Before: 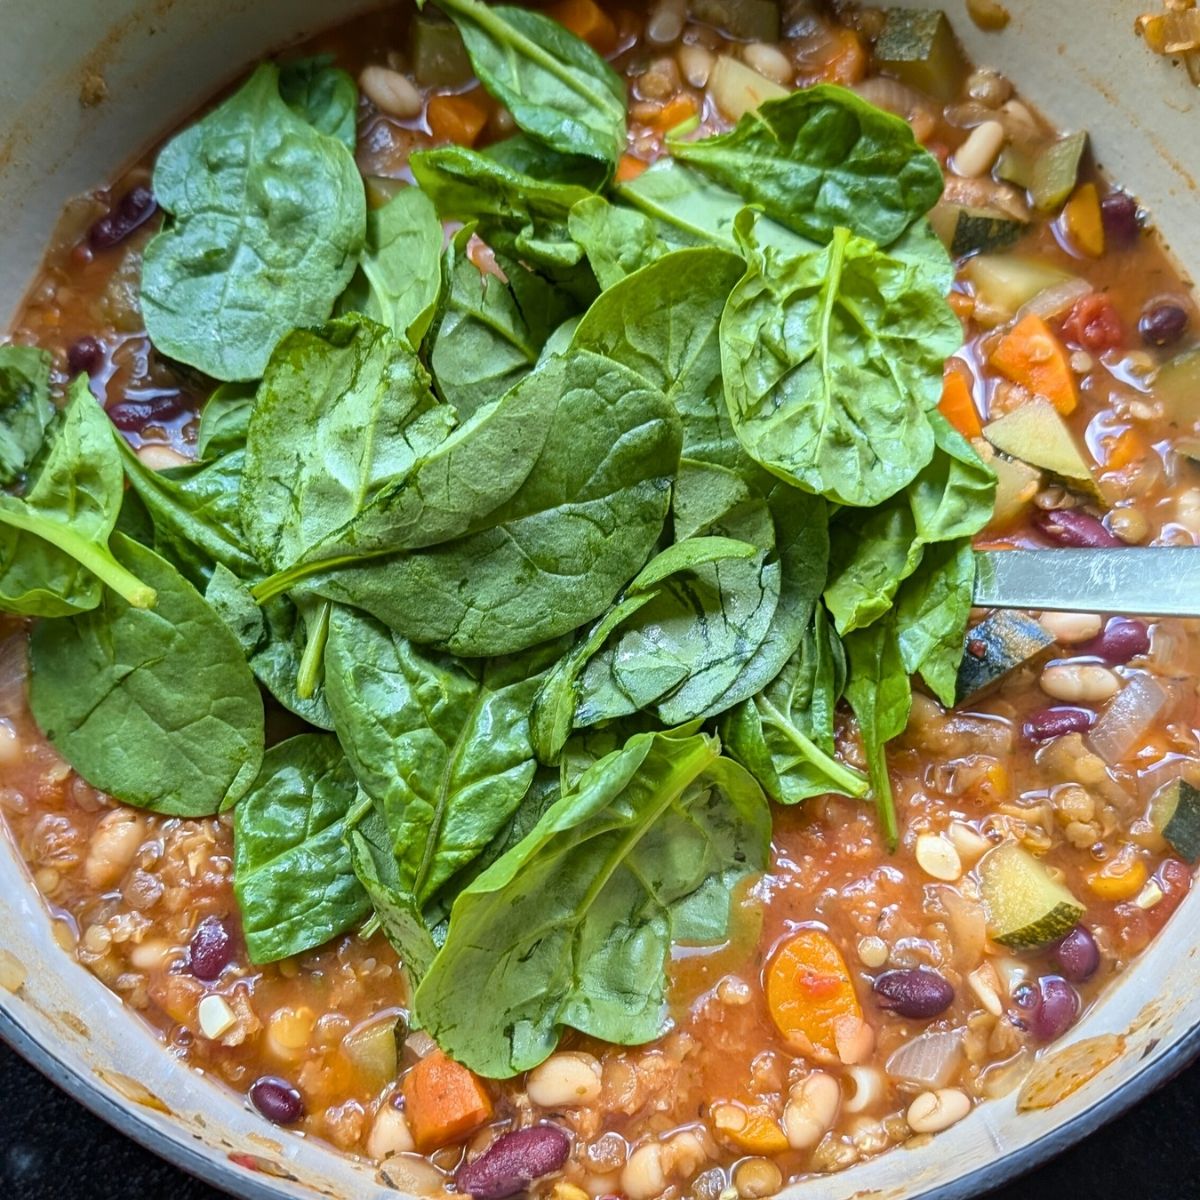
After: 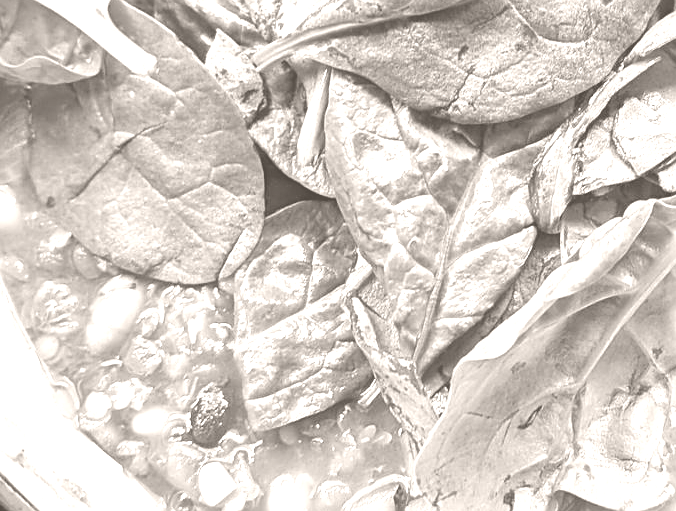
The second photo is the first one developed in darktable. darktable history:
sharpen: on, module defaults
color balance: output saturation 120%
colorize: hue 34.49°, saturation 35.33%, source mix 100%, lightness 55%, version 1
crop: top 44.483%, right 43.593%, bottom 12.892%
